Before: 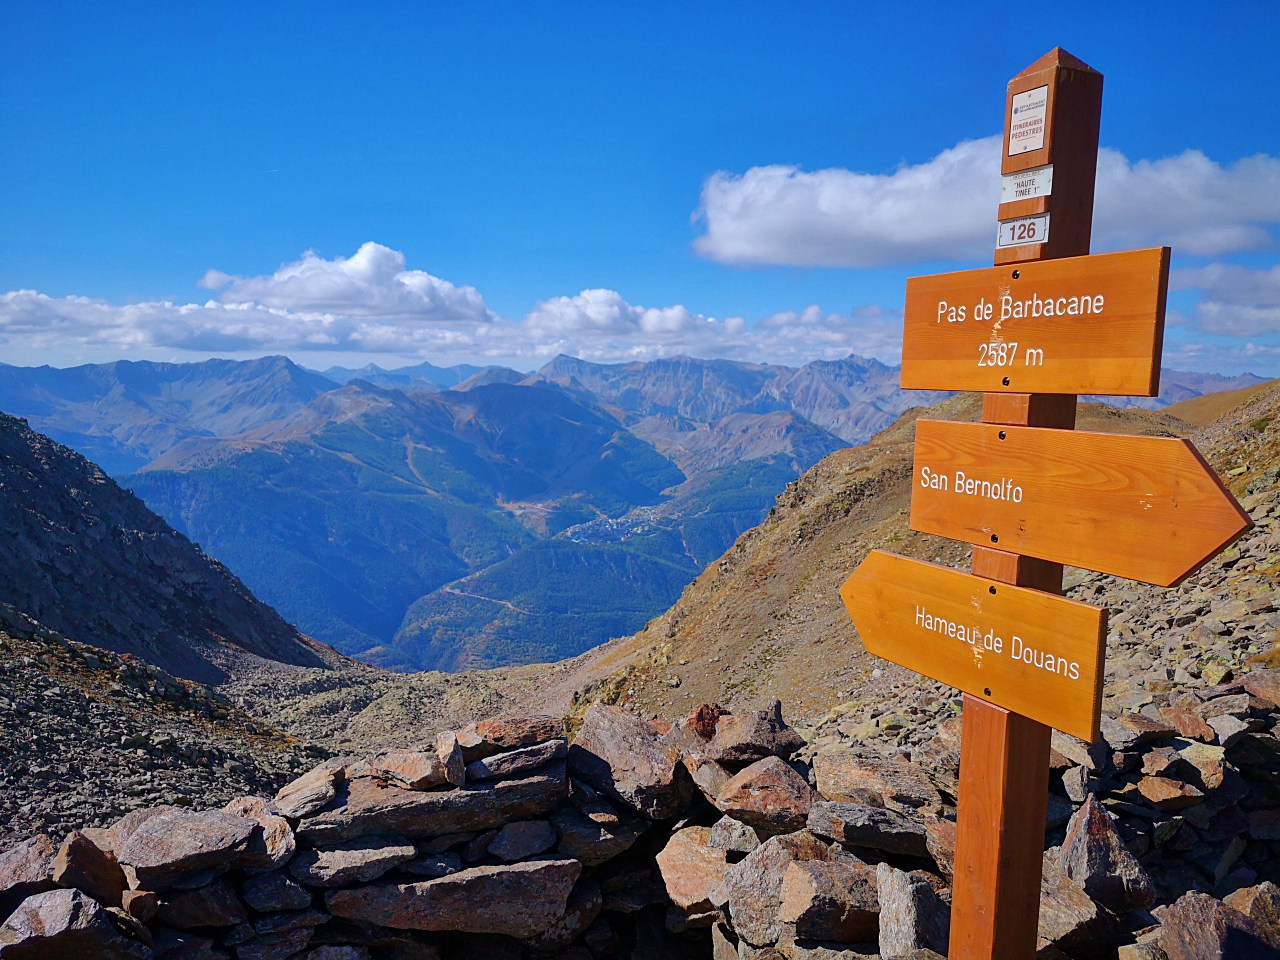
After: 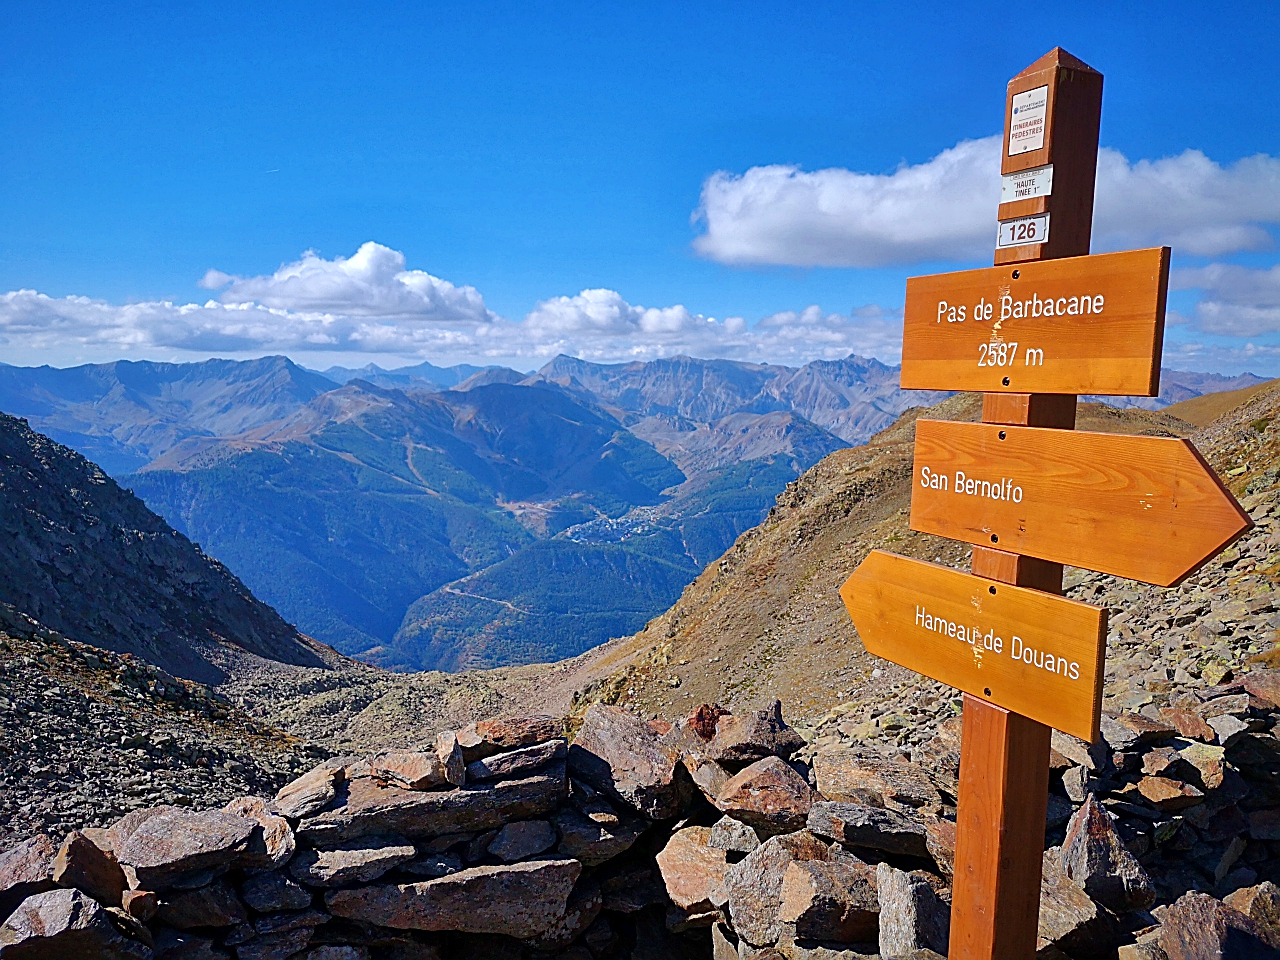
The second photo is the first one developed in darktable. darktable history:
tone equalizer: on, module defaults
exposure: exposure 0.127 EV, compensate highlight preservation false
local contrast: mode bilateral grid, contrast 20, coarseness 50, detail 120%, midtone range 0.2
sharpen: on, module defaults
